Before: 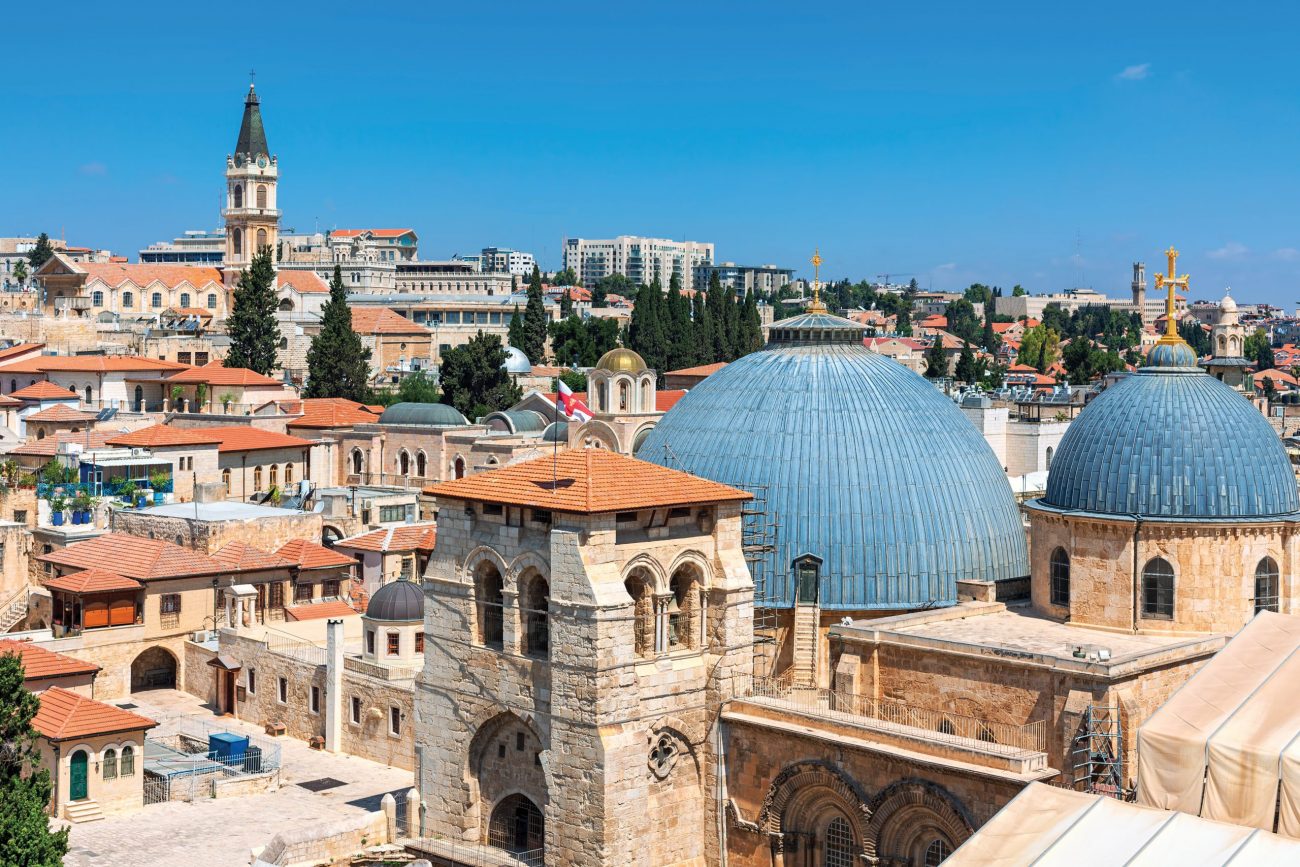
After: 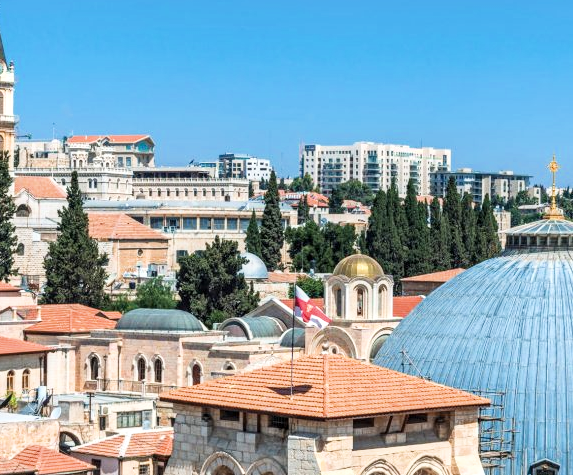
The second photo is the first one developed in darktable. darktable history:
exposure: black level correction -0.002, exposure 0.708 EV, compensate exposure bias true, compensate highlight preservation false
color zones: curves: ch1 [(0, 0.469) (0.001, 0.469) (0.12, 0.446) (0.248, 0.469) (0.5, 0.5) (0.748, 0.5) (0.999, 0.469) (1, 0.469)]
local contrast: detail 130%
filmic rgb: black relative exposure -14.19 EV, white relative exposure 3.39 EV, hardness 7.89, preserve chrominance max RGB
crop: left 20.248%, top 10.86%, right 35.675%, bottom 34.321%
